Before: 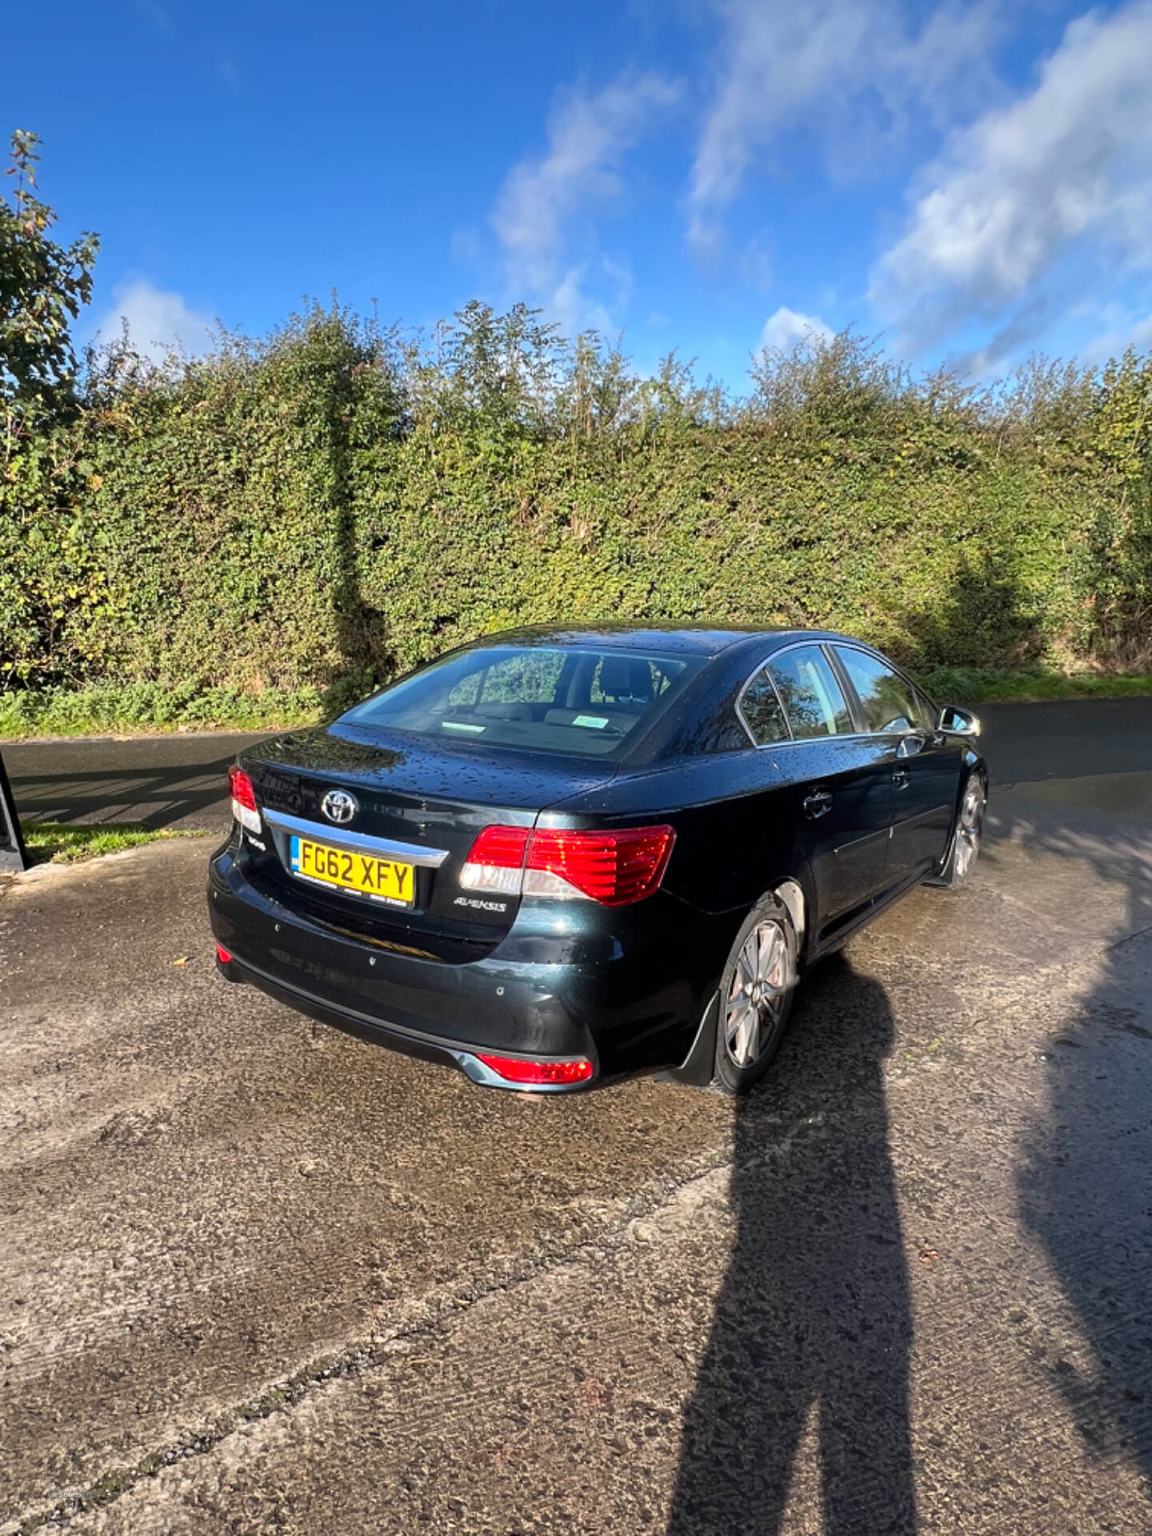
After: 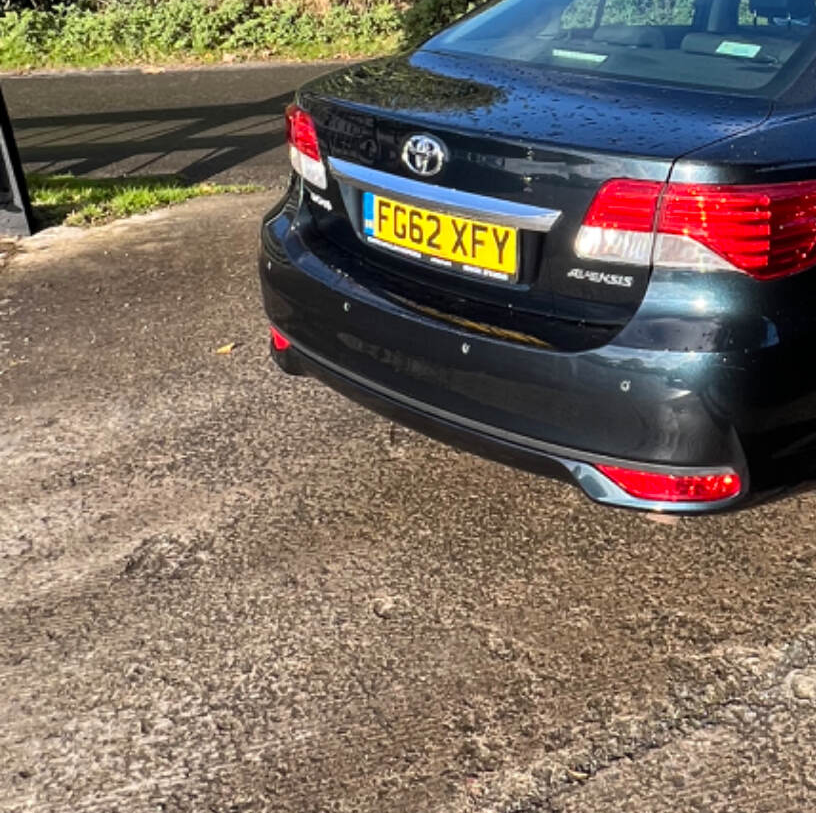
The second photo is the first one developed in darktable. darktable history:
exposure: compensate exposure bias true, compensate highlight preservation false
crop: top 44.439%, right 43.266%, bottom 13.183%
